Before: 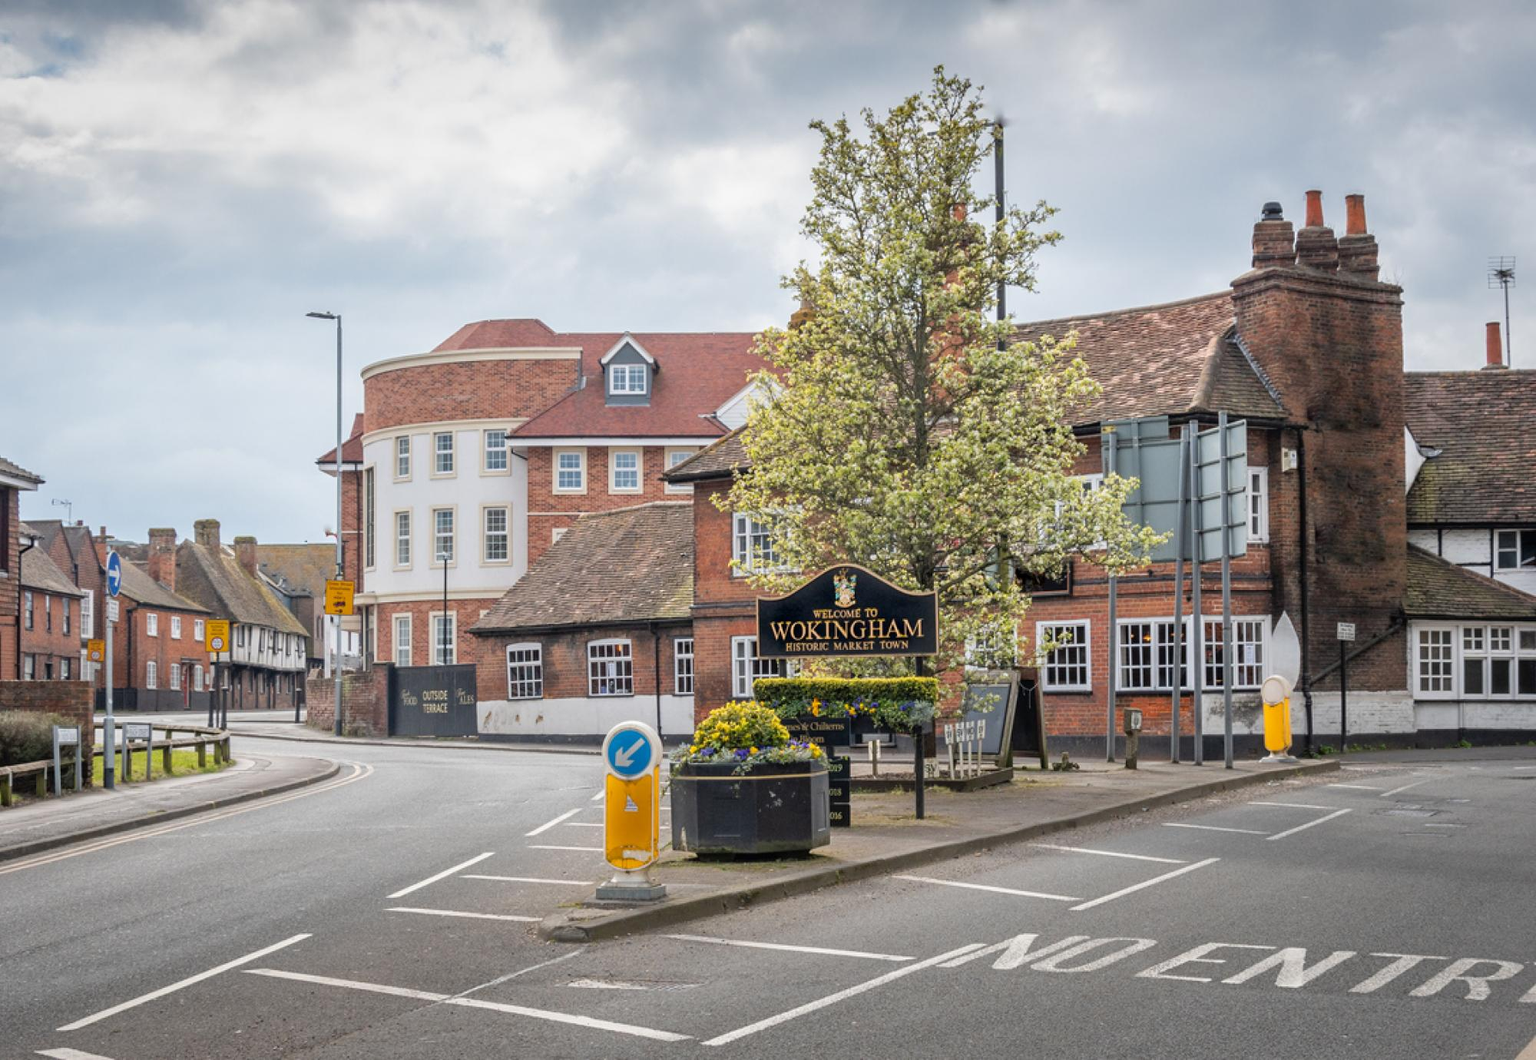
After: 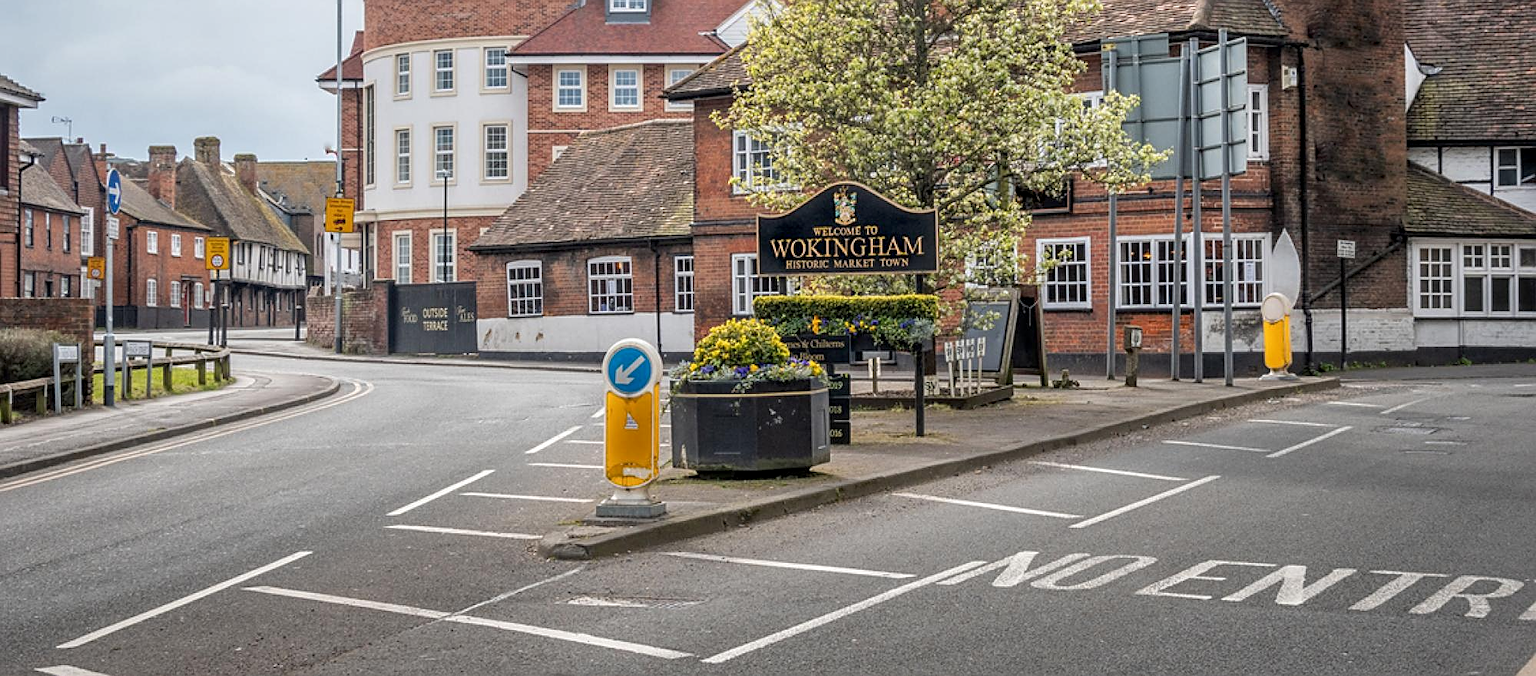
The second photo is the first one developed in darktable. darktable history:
sharpen: on, module defaults
crop and rotate: top 36.098%
local contrast: on, module defaults
exposure: exposure -0.063 EV, compensate exposure bias true, compensate highlight preservation false
